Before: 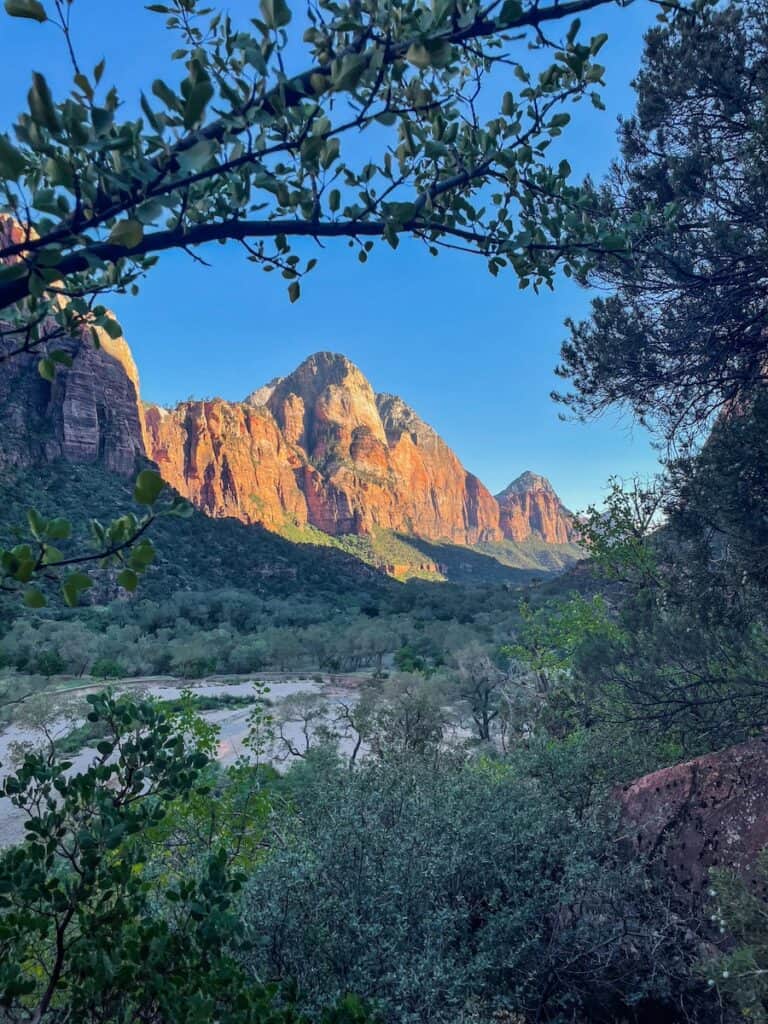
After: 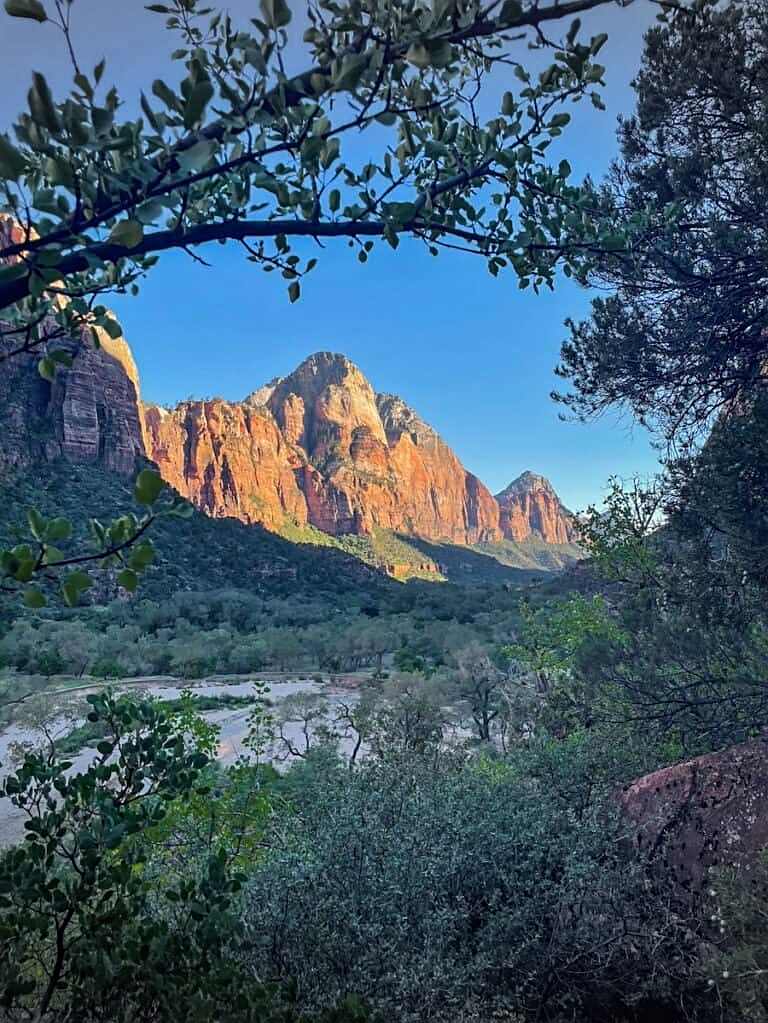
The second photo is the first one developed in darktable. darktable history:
crop: bottom 0.071%
color correction: saturation 0.99
vignetting: fall-off start 100%, brightness -0.282, width/height ratio 1.31
sharpen: on, module defaults
